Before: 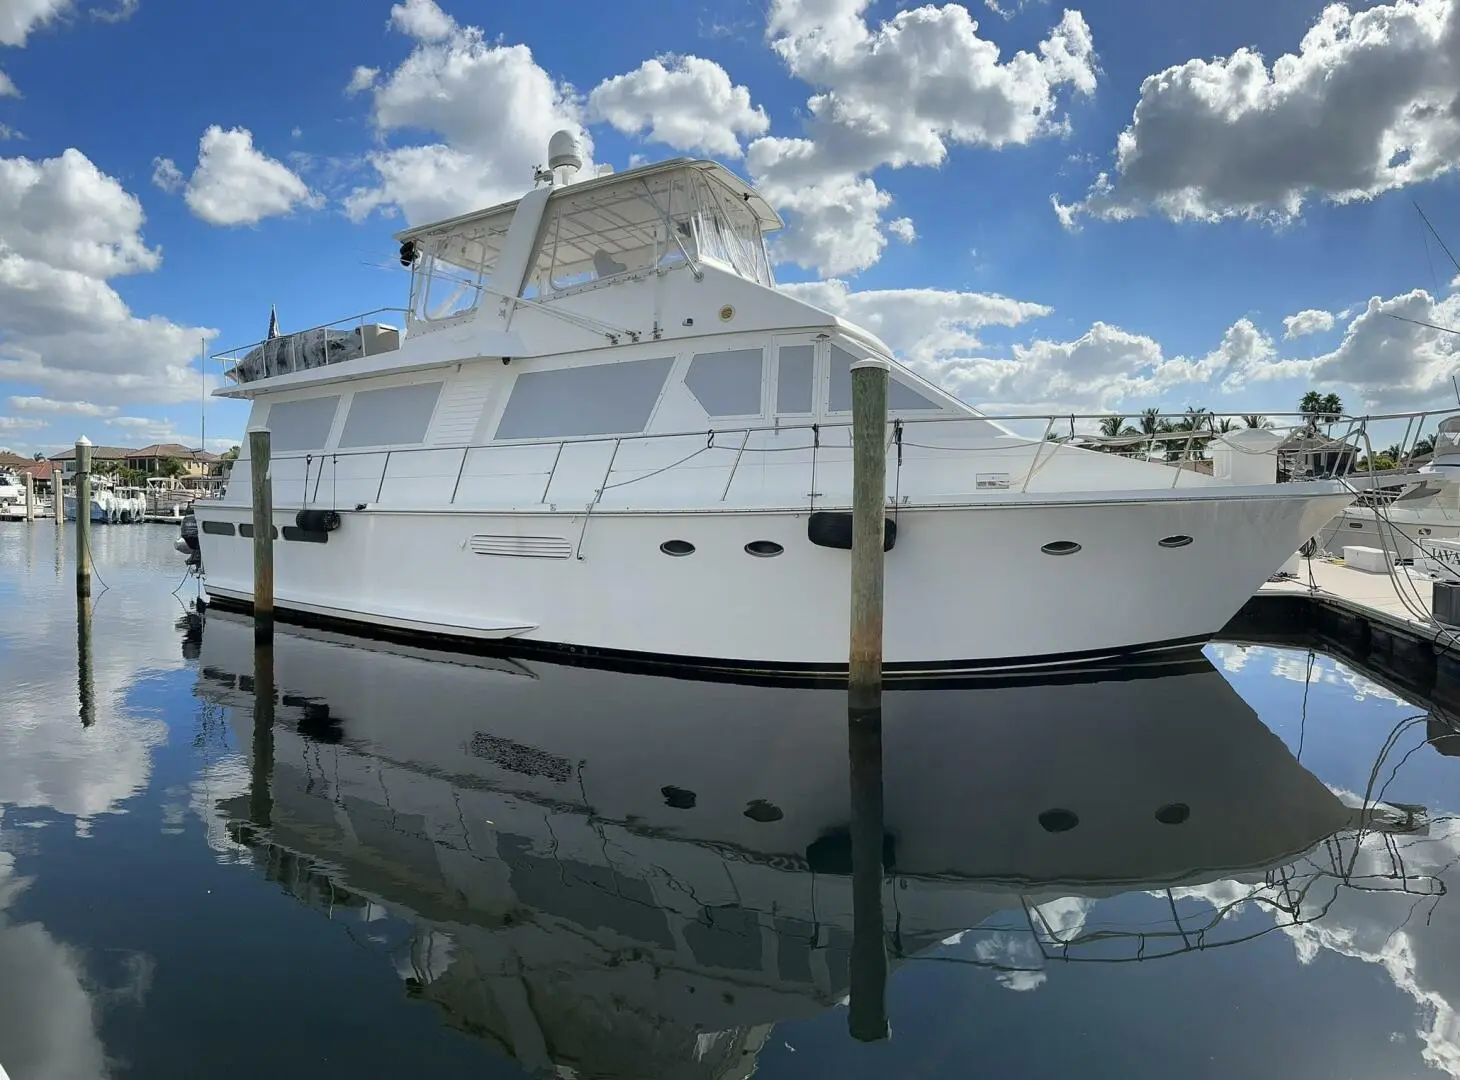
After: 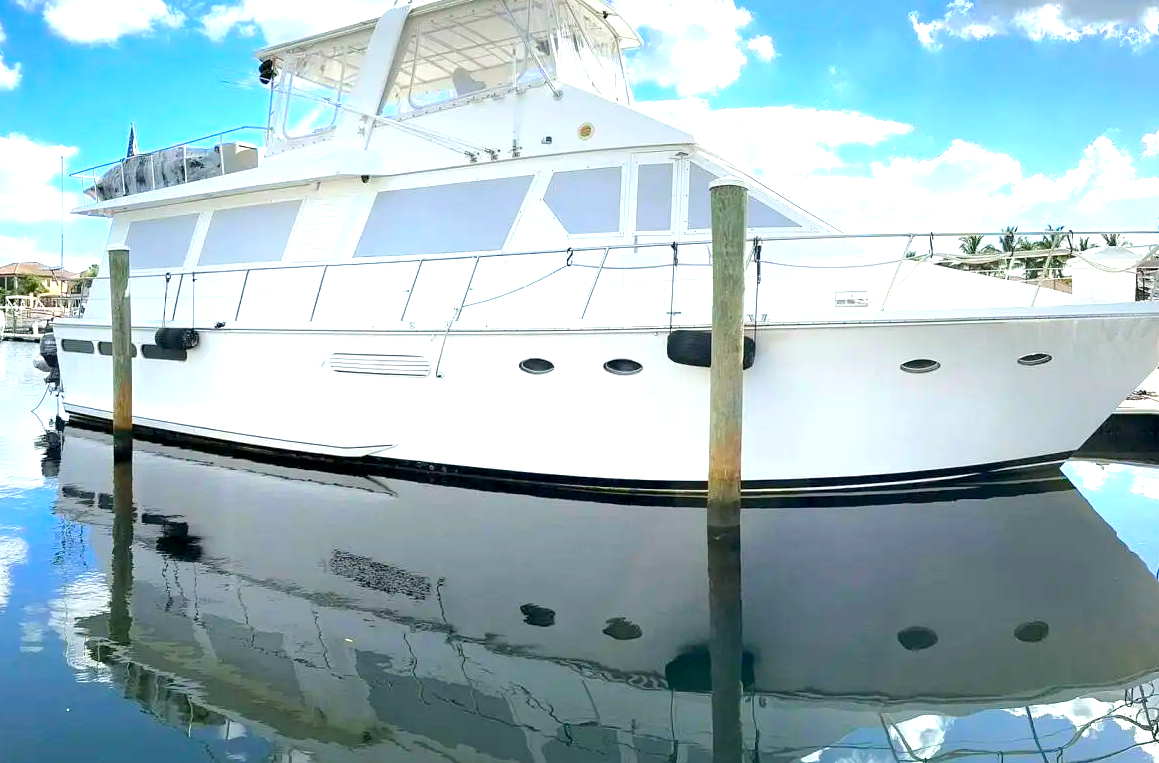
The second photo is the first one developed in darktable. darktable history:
crop: left 9.712%, top 16.928%, right 10.845%, bottom 12.332%
exposure: black level correction 0.001, exposure 1.398 EV, compensate exposure bias true, compensate highlight preservation false
color balance rgb: perceptual saturation grading › global saturation 25%, perceptual brilliance grading › mid-tones 10%, perceptual brilliance grading › shadows 15%, global vibrance 20%
